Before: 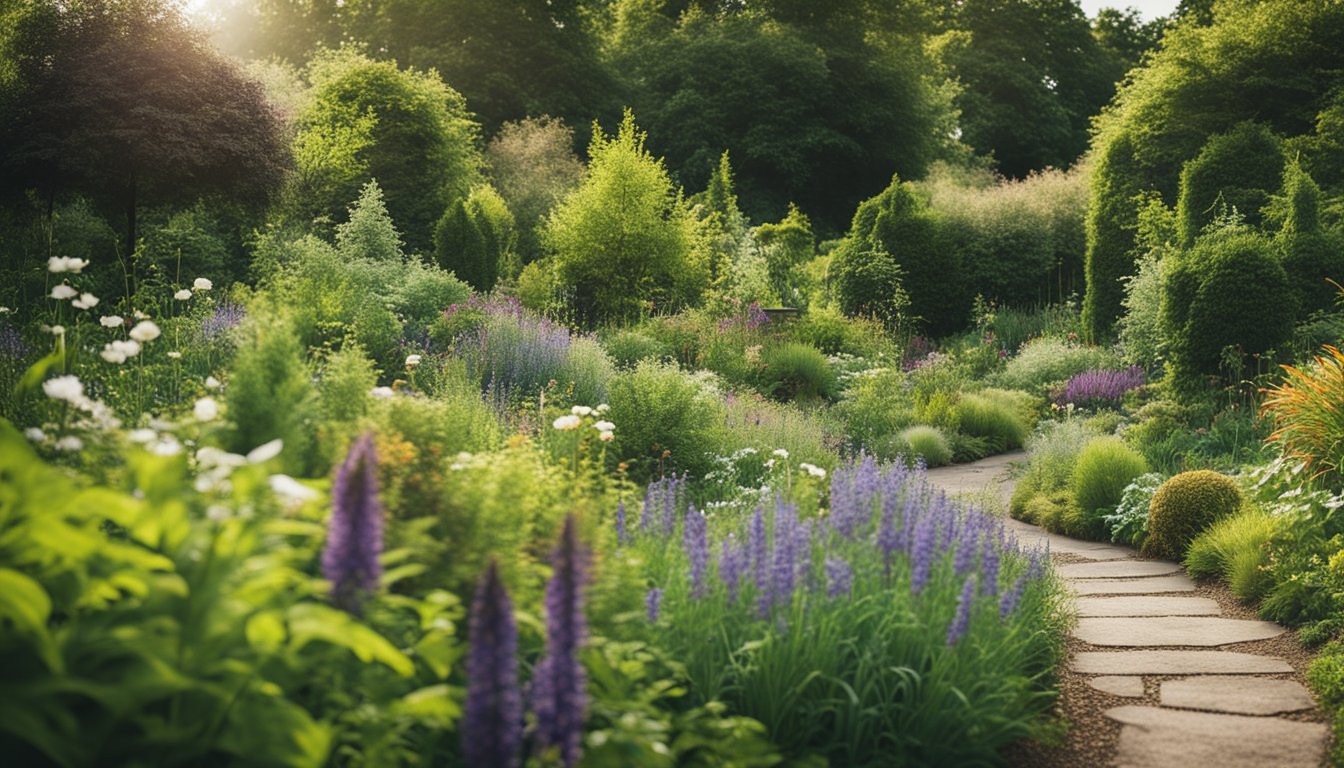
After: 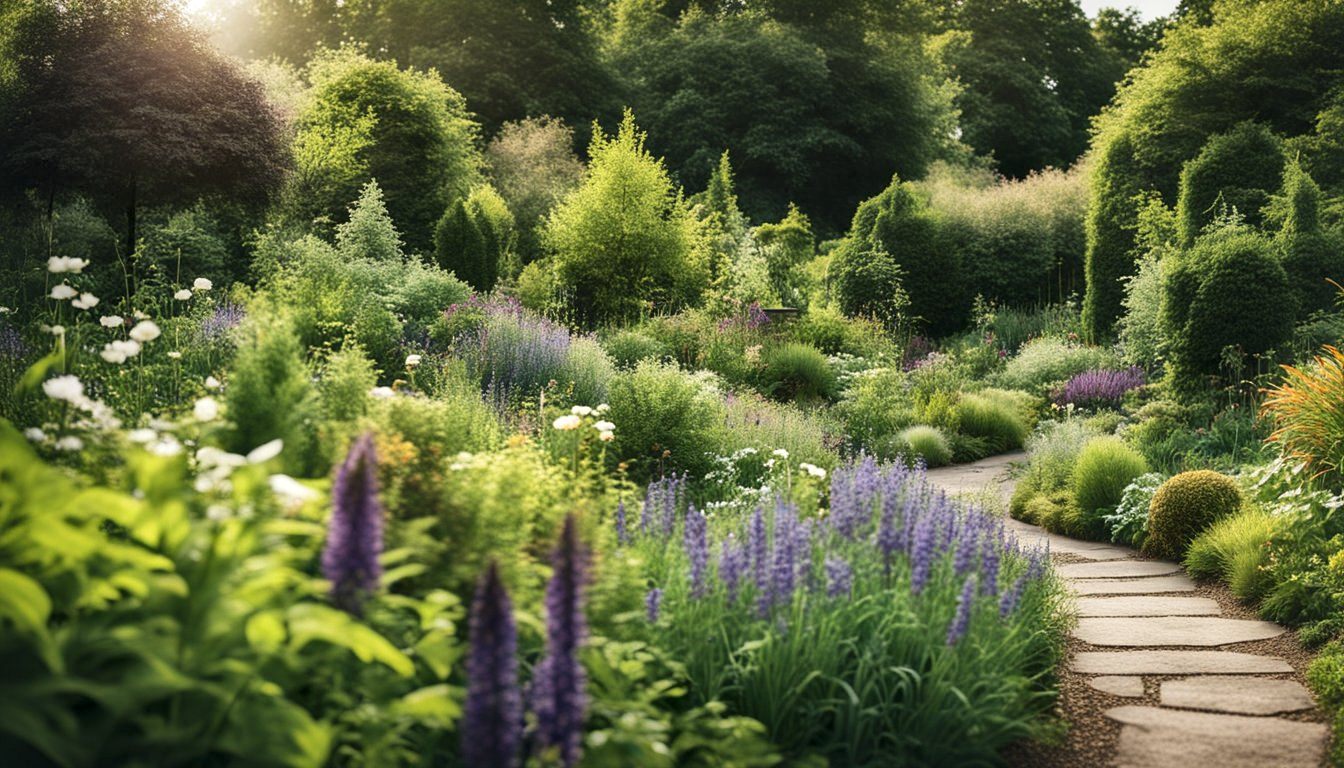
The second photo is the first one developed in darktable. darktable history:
local contrast: mode bilateral grid, contrast 20, coarseness 49, detail 178%, midtone range 0.2
